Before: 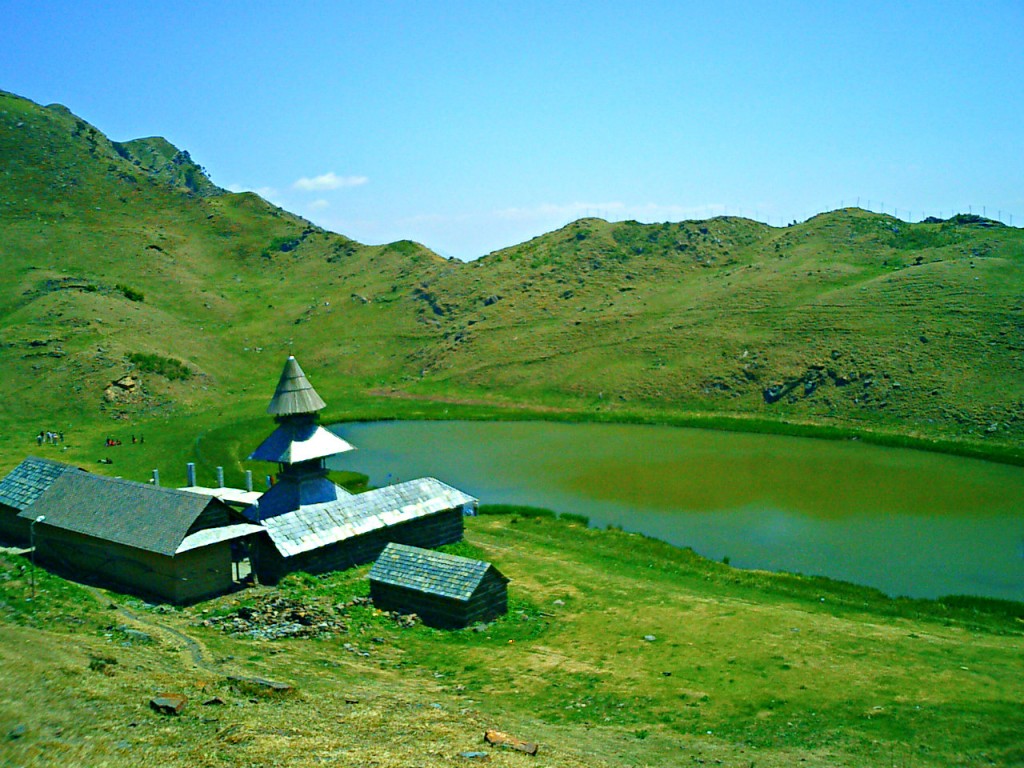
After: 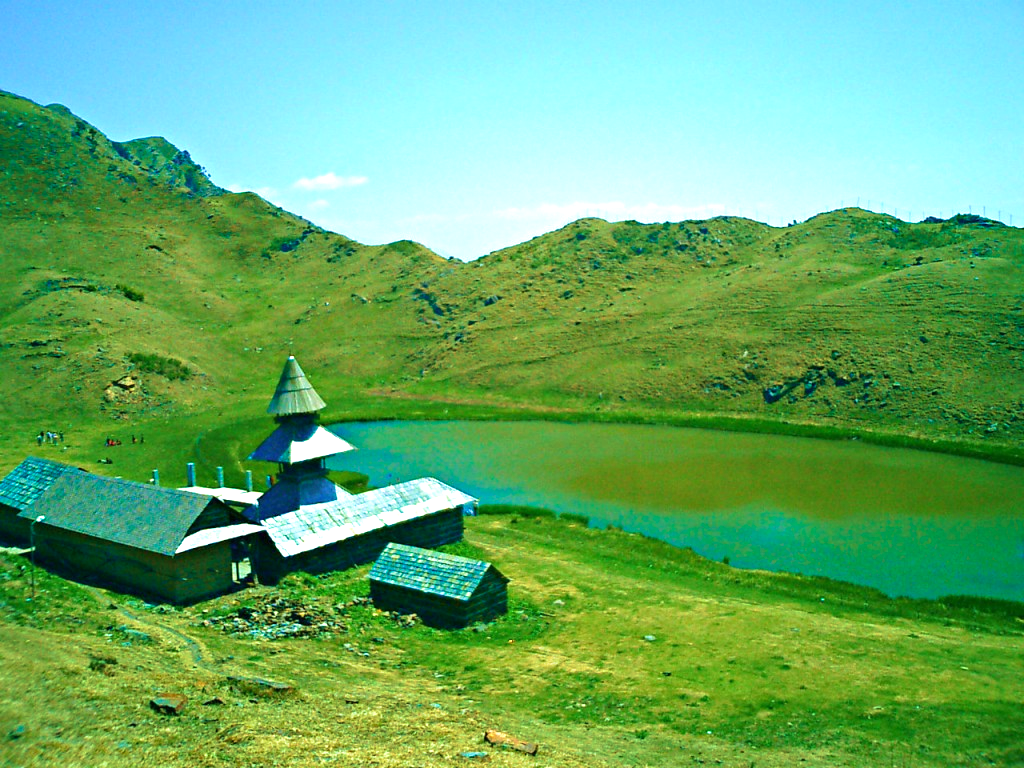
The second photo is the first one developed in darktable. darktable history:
velvia: strength 50.25%
exposure: black level correction 0, exposure 0.498 EV, compensate highlight preservation false
